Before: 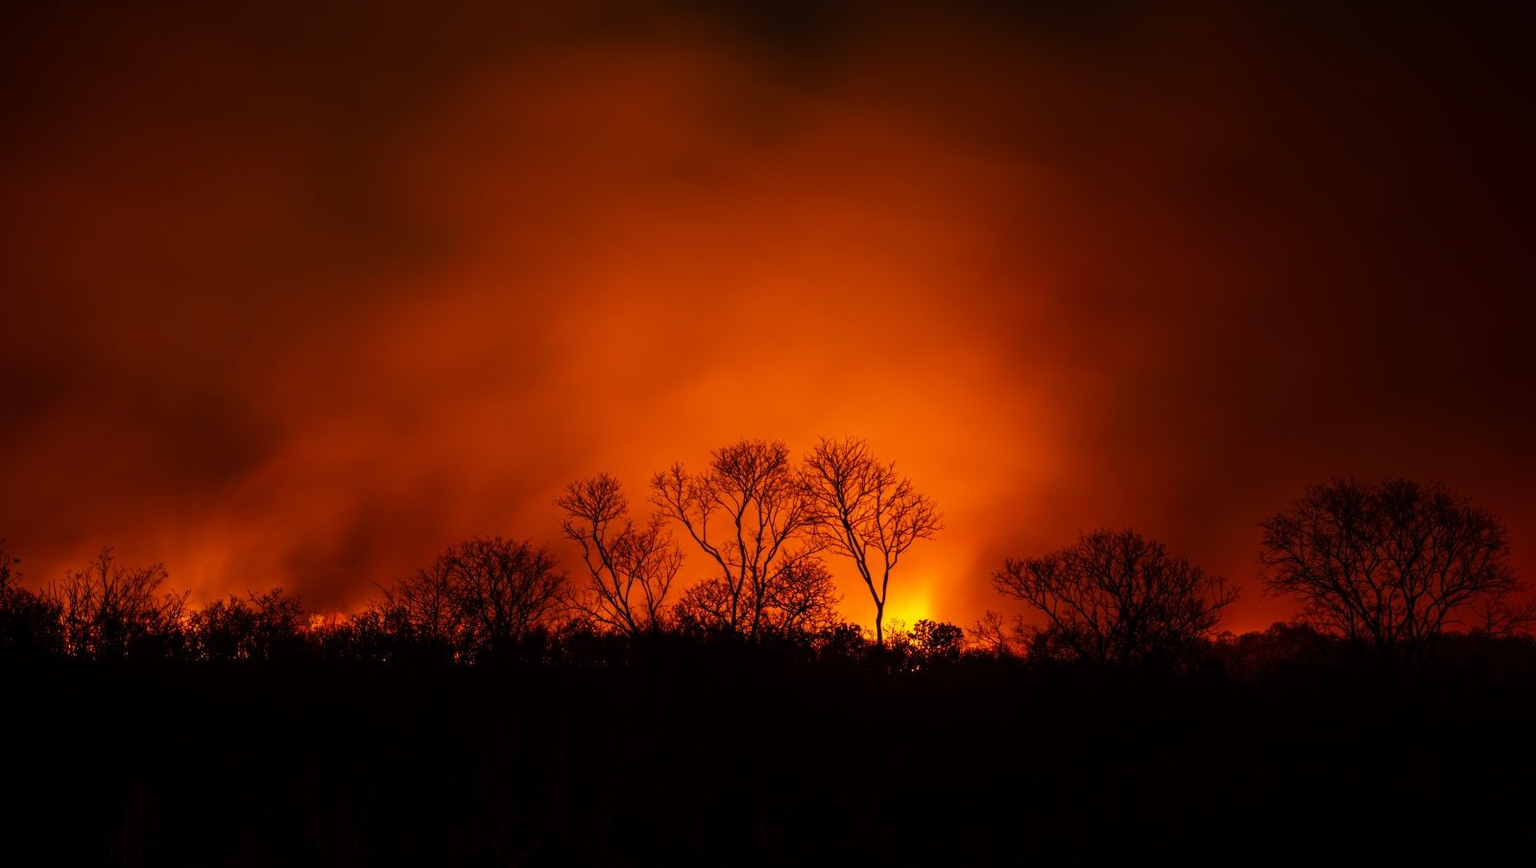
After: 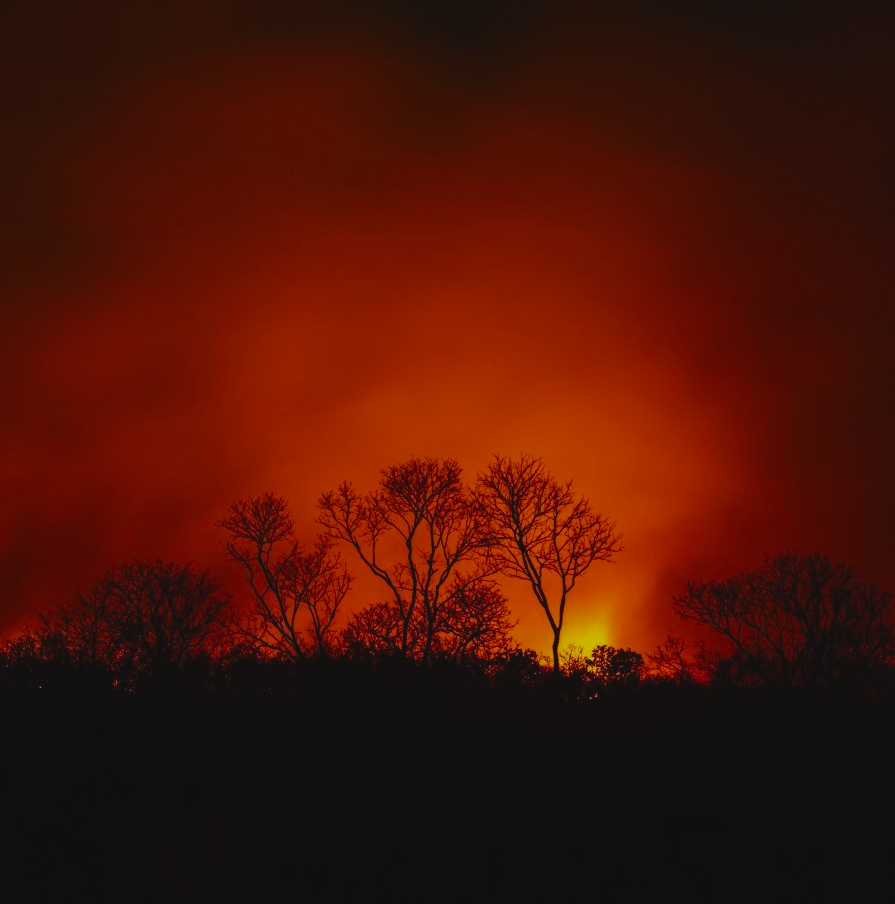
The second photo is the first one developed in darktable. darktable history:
exposure: black level correction -0.015, exposure -0.525 EV, compensate highlight preservation false
crop and rotate: left 22.533%, right 21.507%
contrast brightness saturation: contrast 0.067, brightness -0.133, saturation 0.06
